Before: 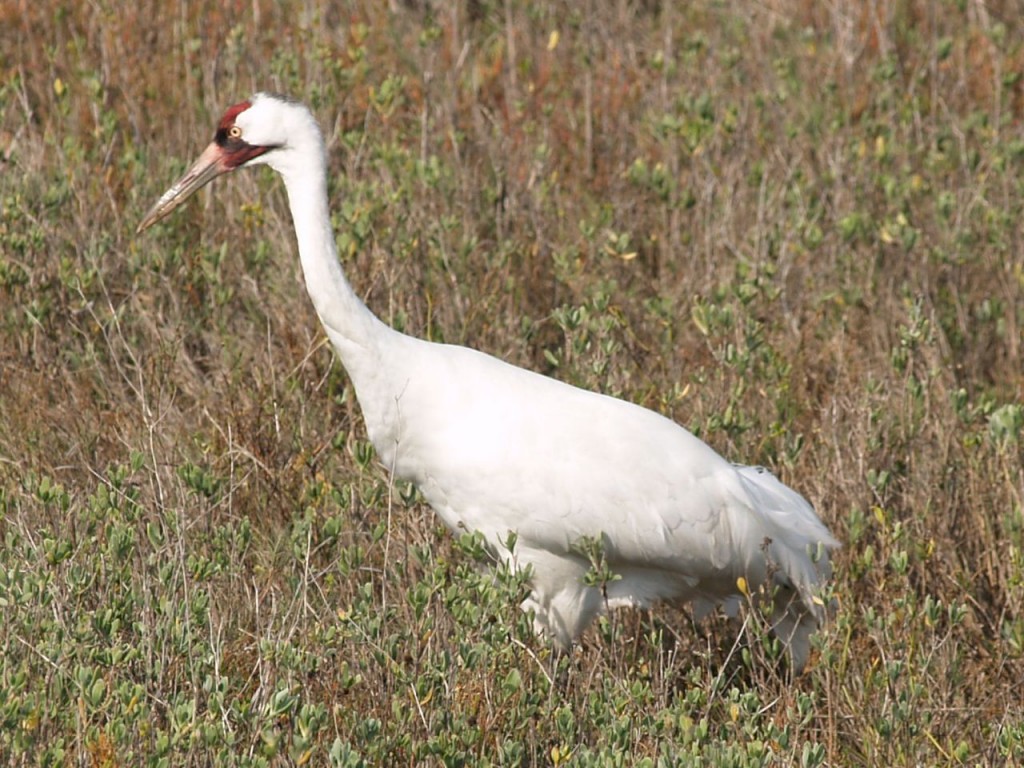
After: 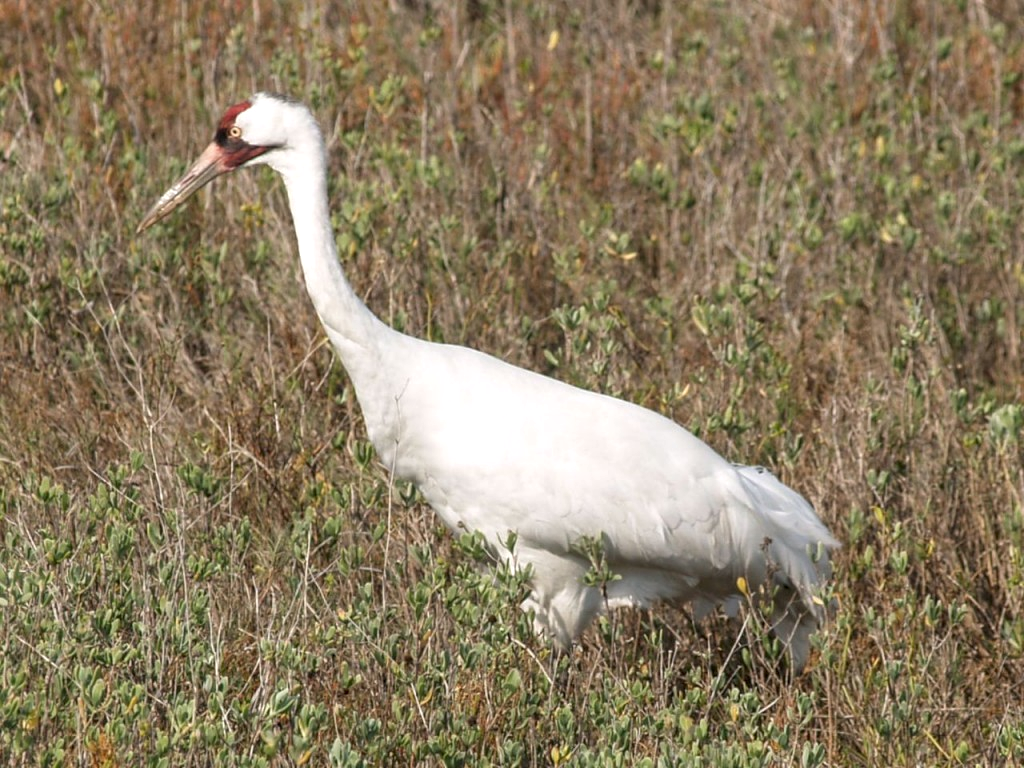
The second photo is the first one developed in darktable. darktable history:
local contrast: on, module defaults
shadows and highlights: shadows 52.34, highlights -28.23, soften with gaussian
color balance: contrast fulcrum 17.78%
